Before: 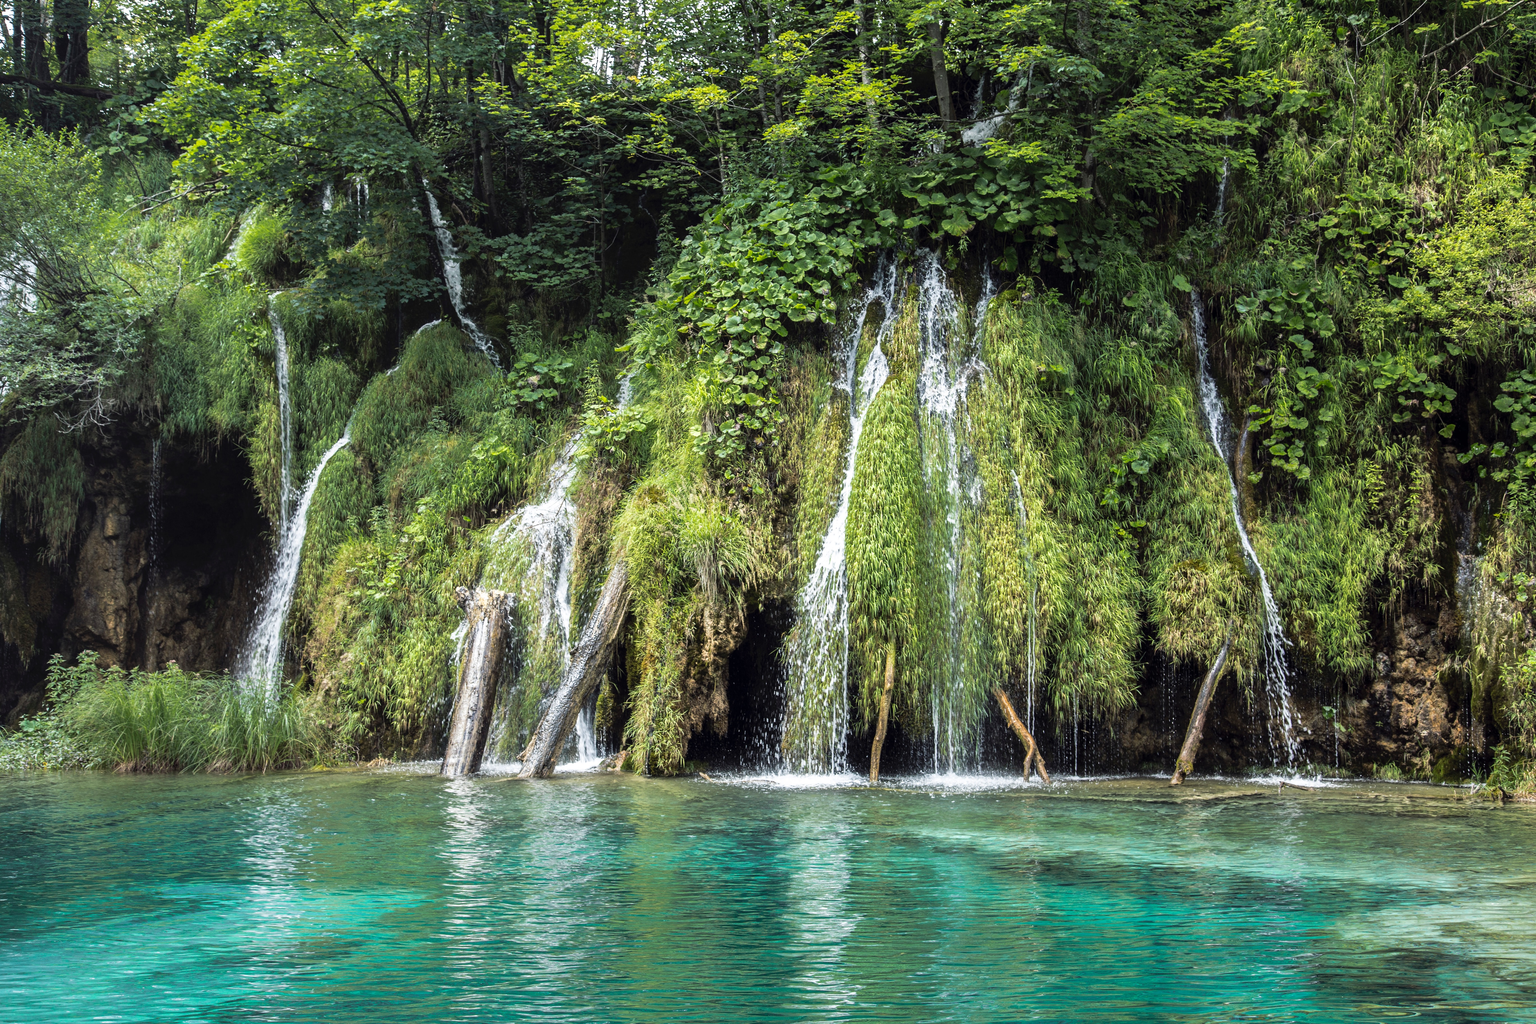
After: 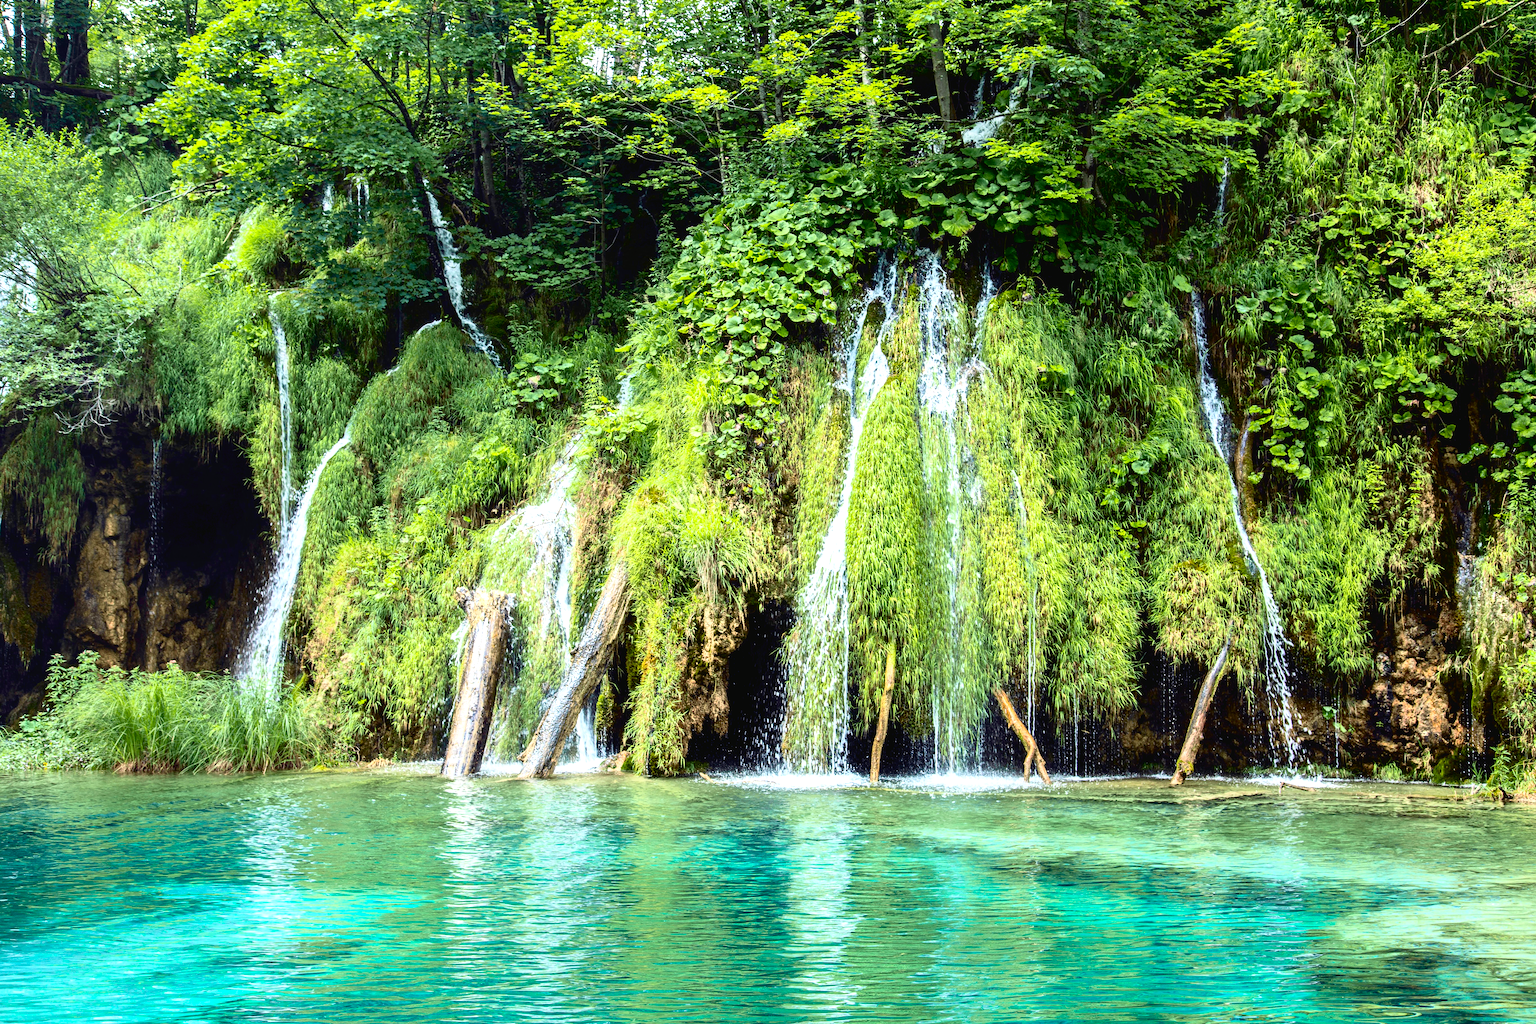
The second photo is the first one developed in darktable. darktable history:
exposure: black level correction 0.001, exposure 0.498 EV, compensate exposure bias true, compensate highlight preservation false
tone curve: curves: ch0 [(0, 0.024) (0.049, 0.038) (0.176, 0.162) (0.311, 0.337) (0.416, 0.471) (0.565, 0.658) (0.817, 0.911) (1, 1)]; ch1 [(0, 0) (0.351, 0.347) (0.446, 0.42) (0.481, 0.463) (0.504, 0.504) (0.522, 0.521) (0.546, 0.563) (0.622, 0.664) (0.728, 0.786) (1, 1)]; ch2 [(0, 0) (0.327, 0.324) (0.427, 0.413) (0.458, 0.444) (0.502, 0.504) (0.526, 0.539) (0.547, 0.581) (0.601, 0.61) (0.76, 0.765) (1, 1)], color space Lab, independent channels, preserve colors none
contrast brightness saturation: contrast 0.097, brightness 0.039, saturation 0.093
color balance rgb: global offset › luminance -0.404%, perceptual saturation grading › global saturation 20%, perceptual saturation grading › highlights -14.19%, perceptual saturation grading › shadows 49.793%
